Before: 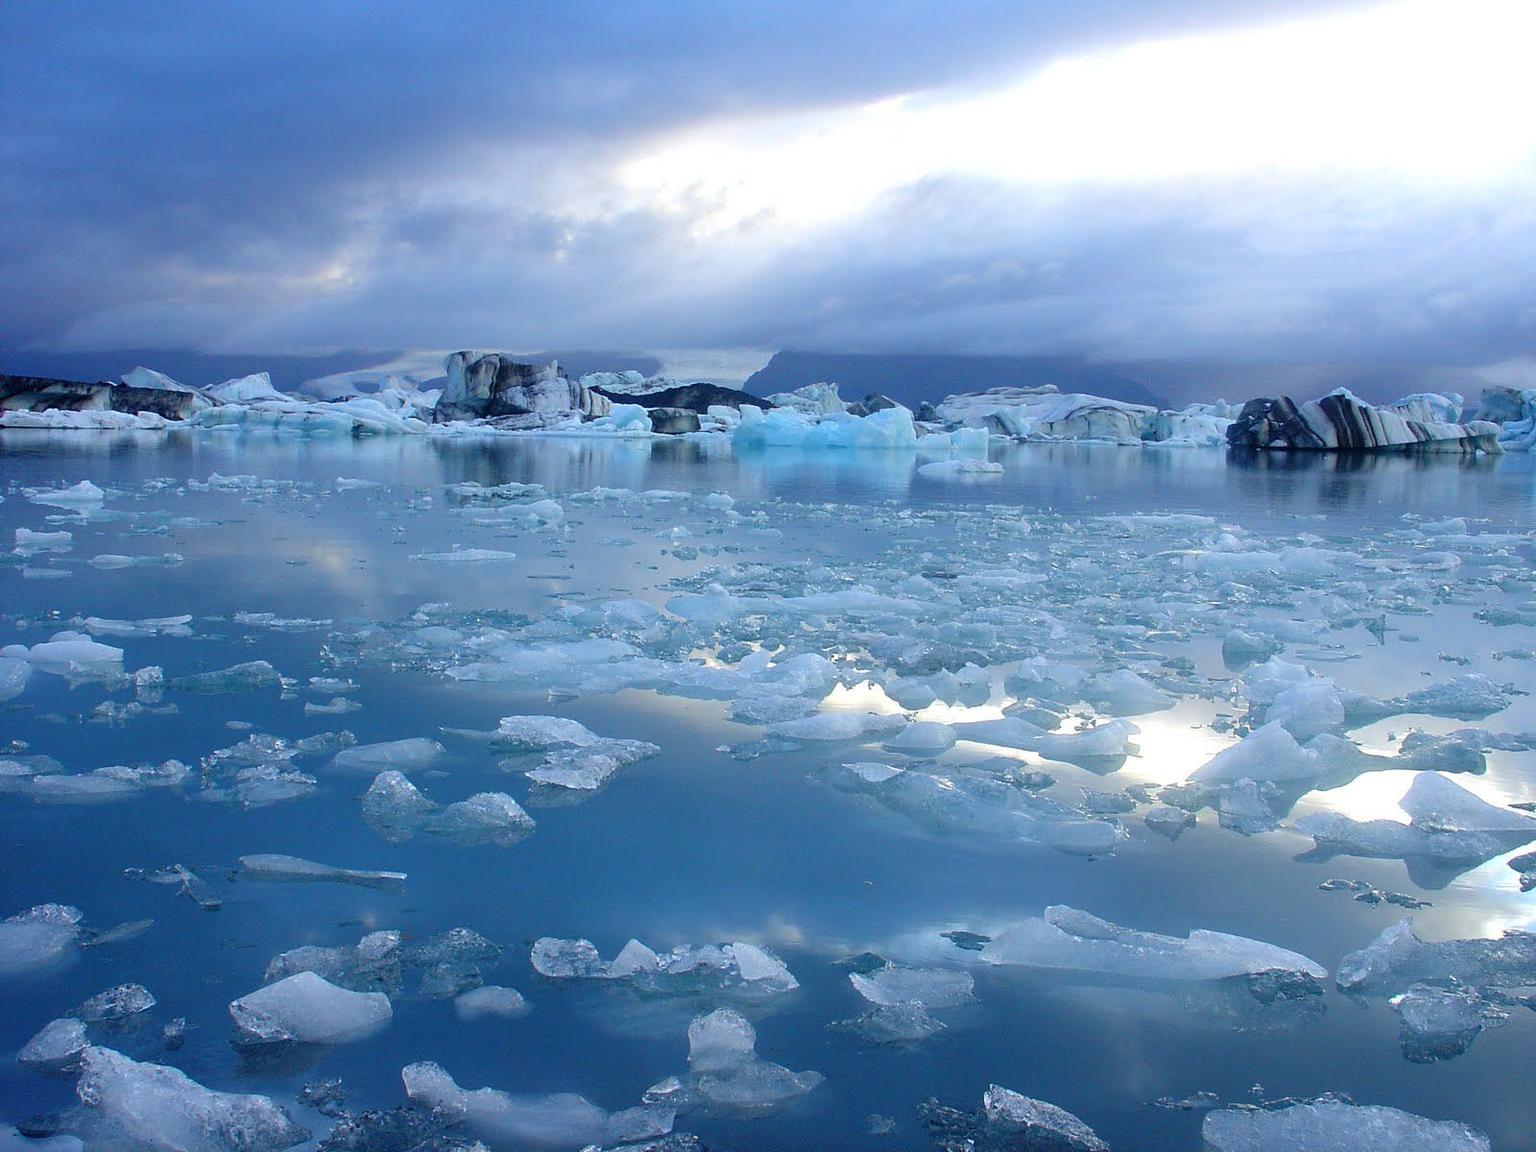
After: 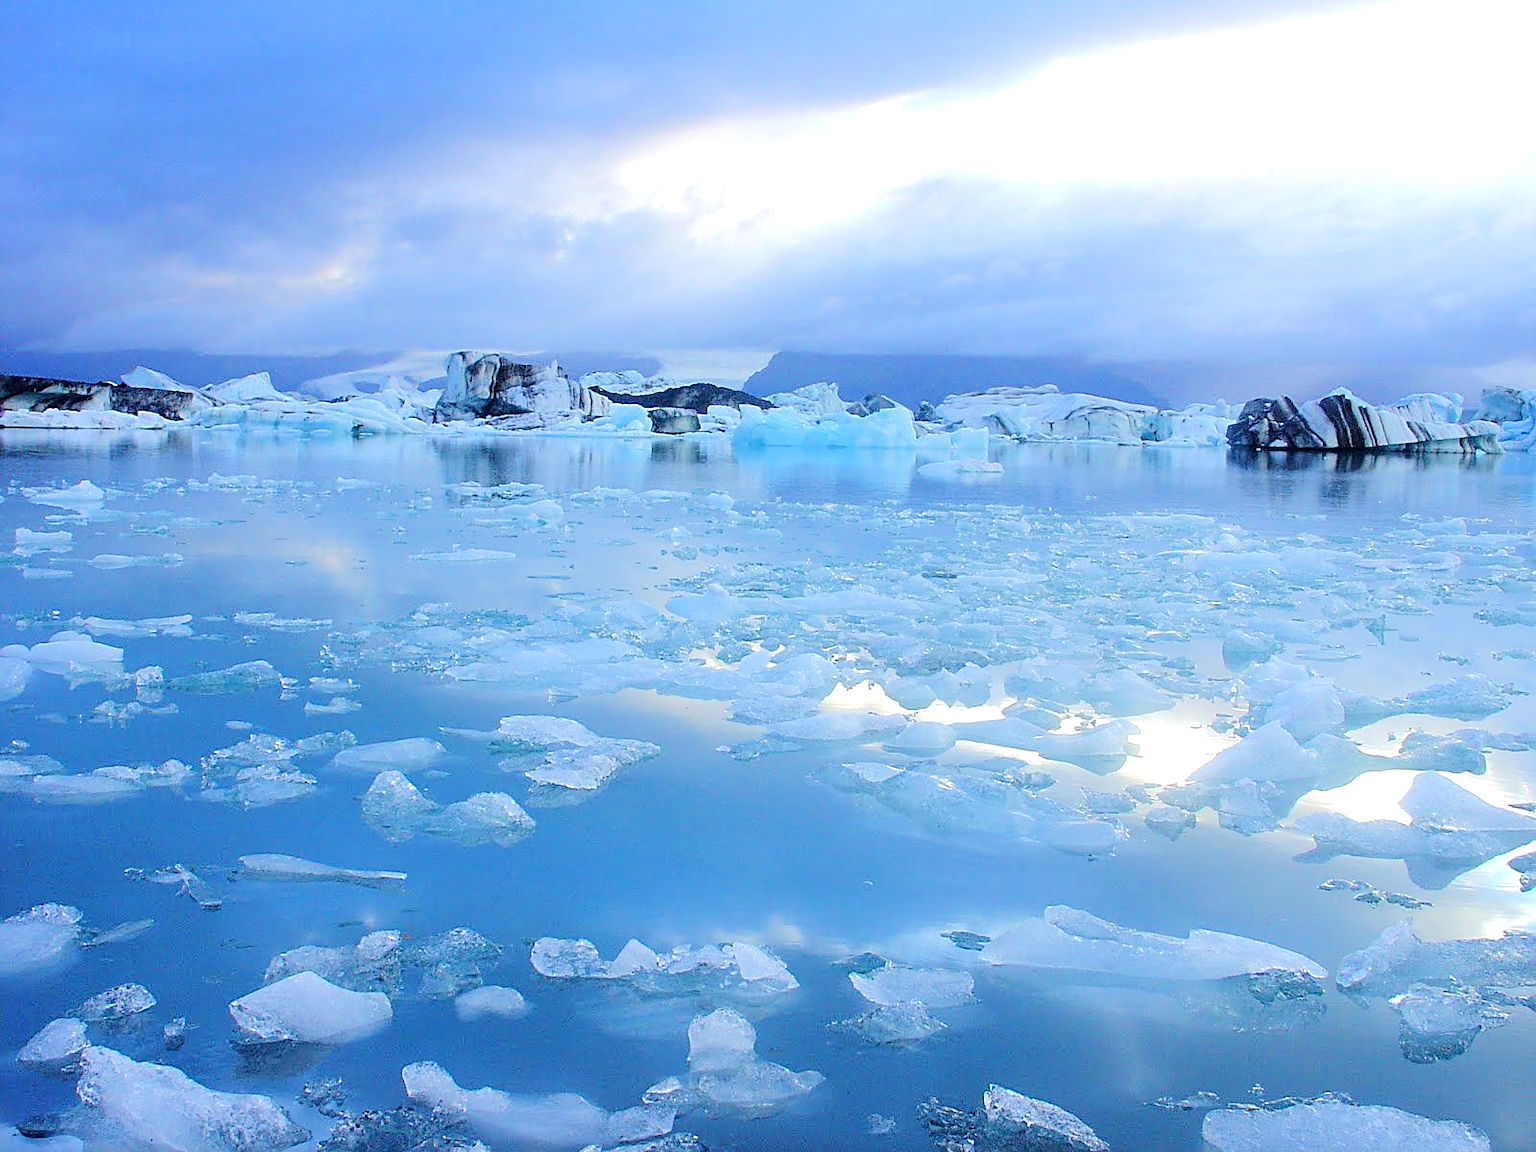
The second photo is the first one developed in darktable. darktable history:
tone equalizer: -7 EV 0.16 EV, -6 EV 0.622 EV, -5 EV 1.17 EV, -4 EV 1.3 EV, -3 EV 1.14 EV, -2 EV 0.6 EV, -1 EV 0.168 EV, edges refinement/feathering 500, mask exposure compensation -1.57 EV, preserve details no
sharpen: on, module defaults
